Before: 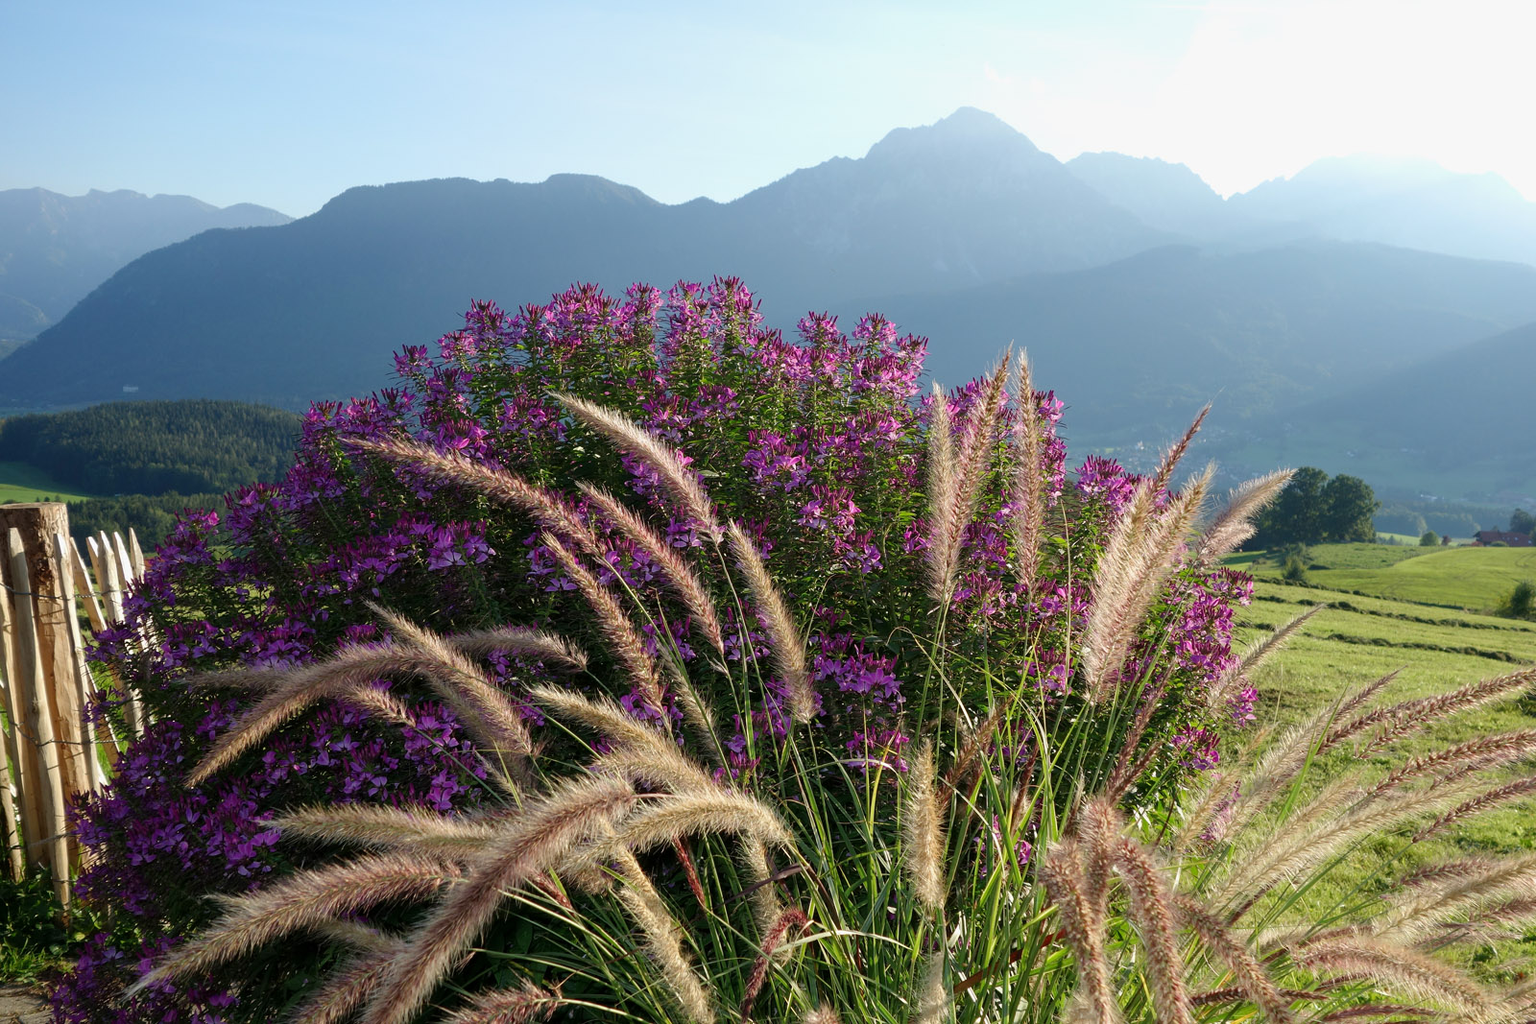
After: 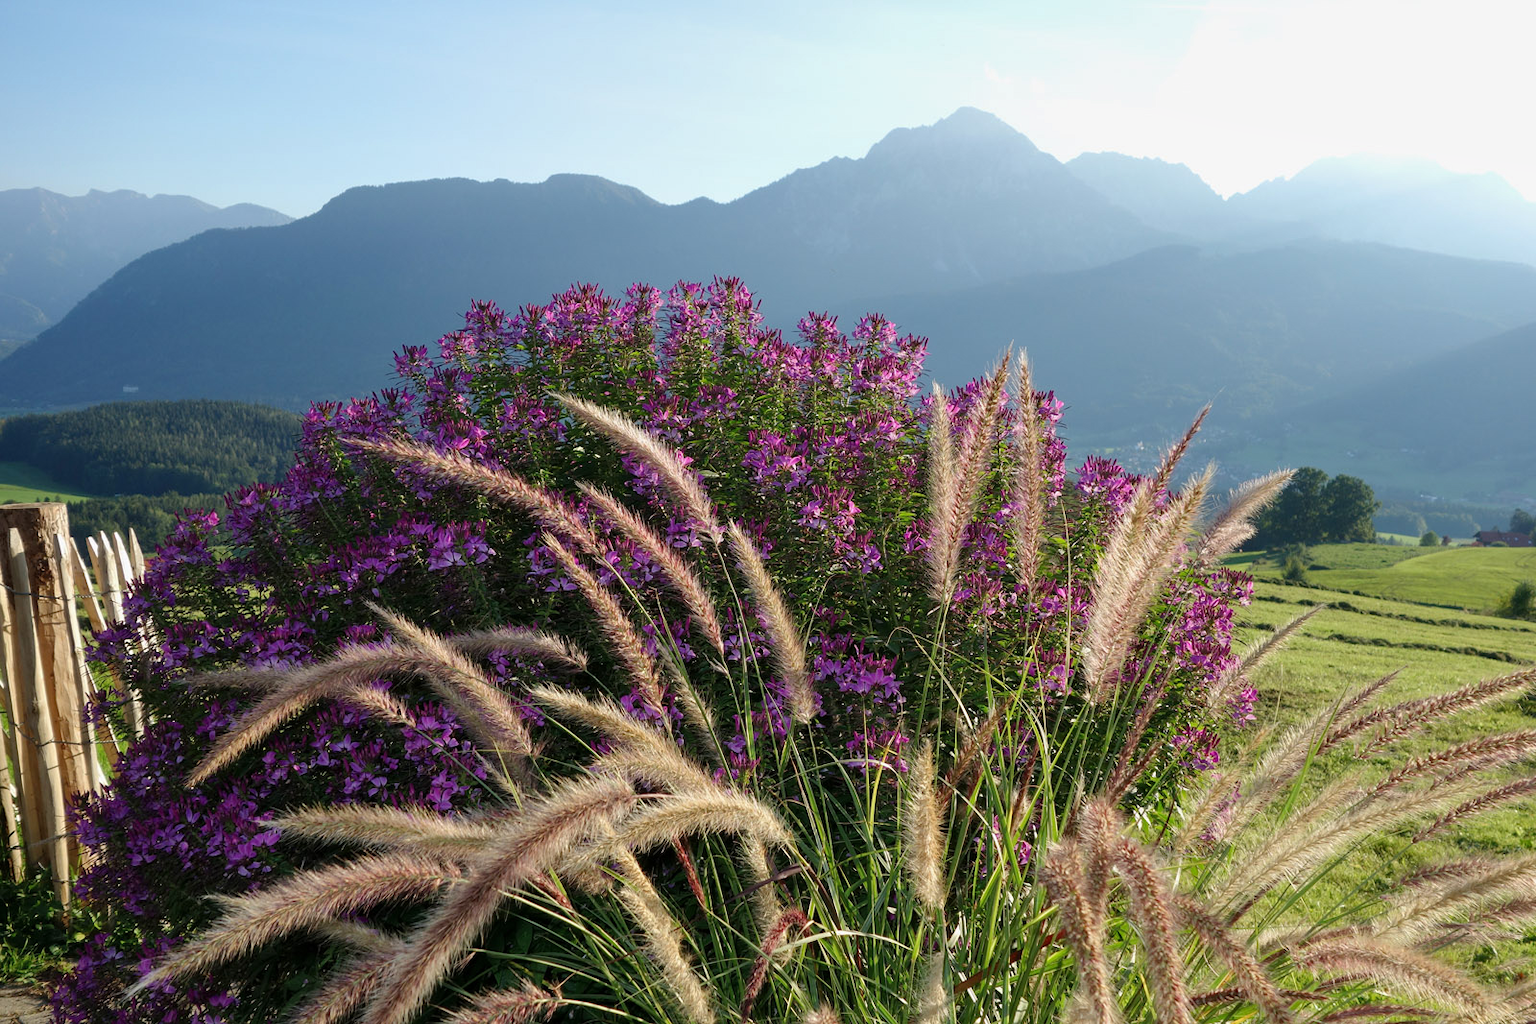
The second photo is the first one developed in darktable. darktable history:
shadows and highlights: shadows 37.12, highlights -26.63, soften with gaussian
